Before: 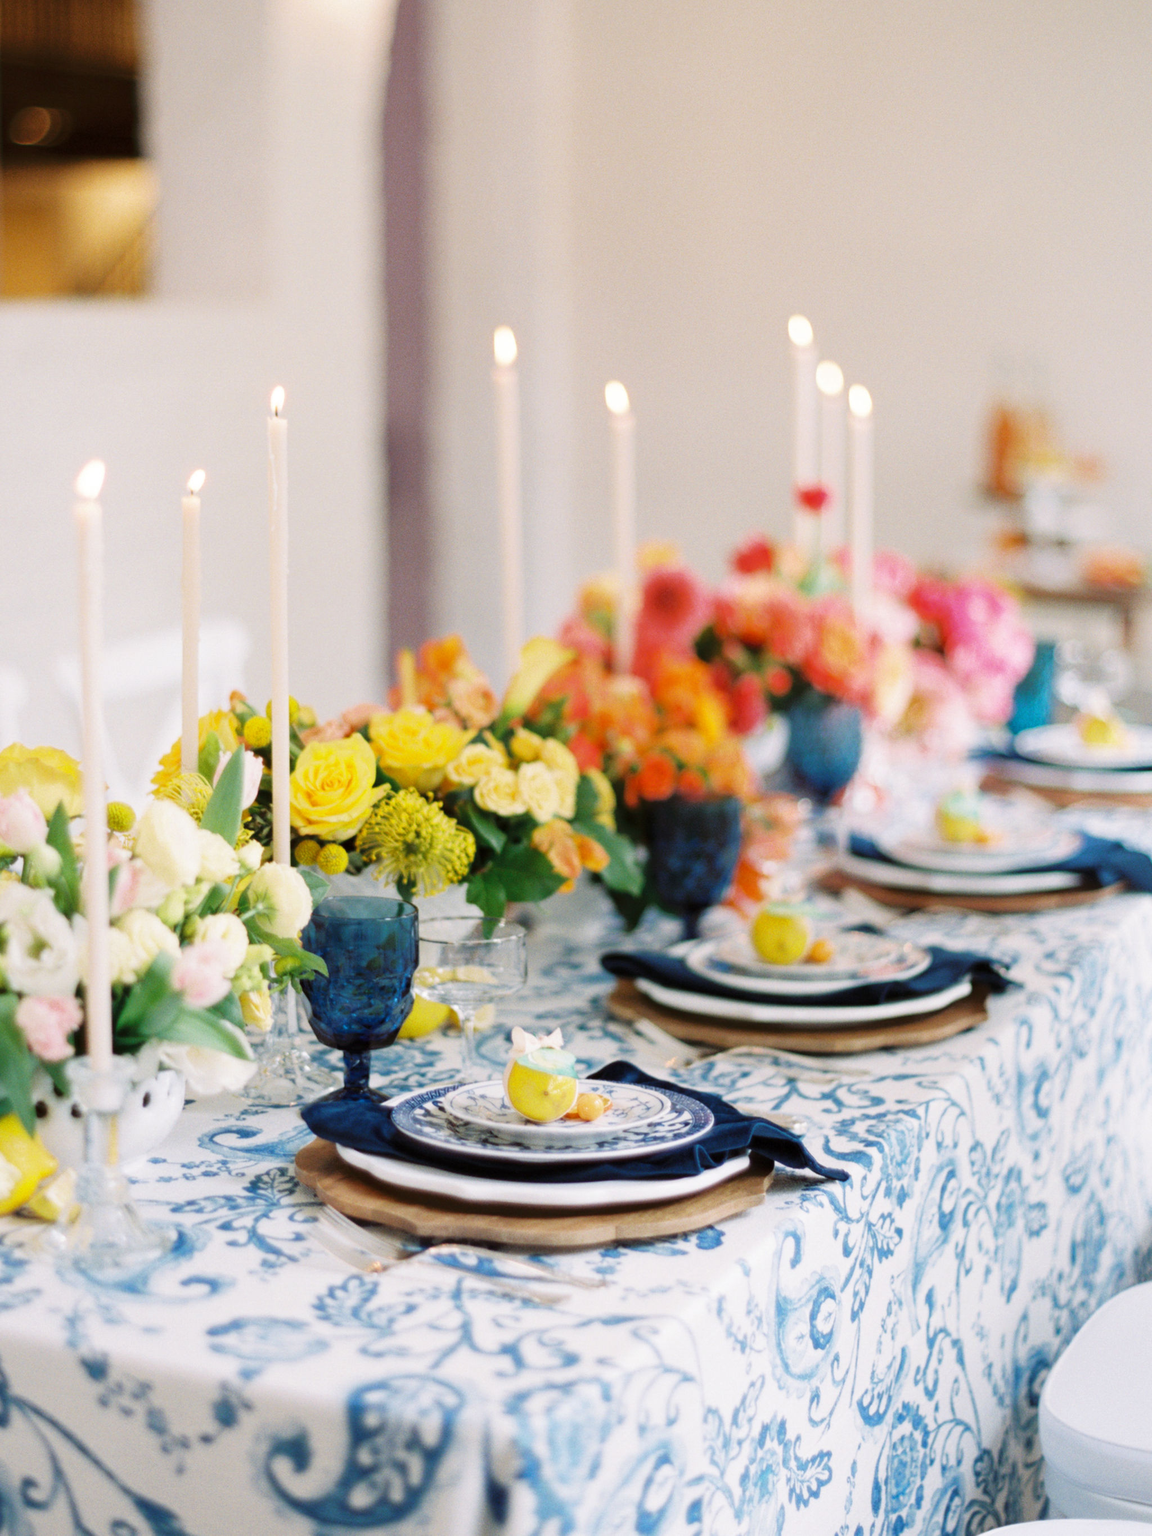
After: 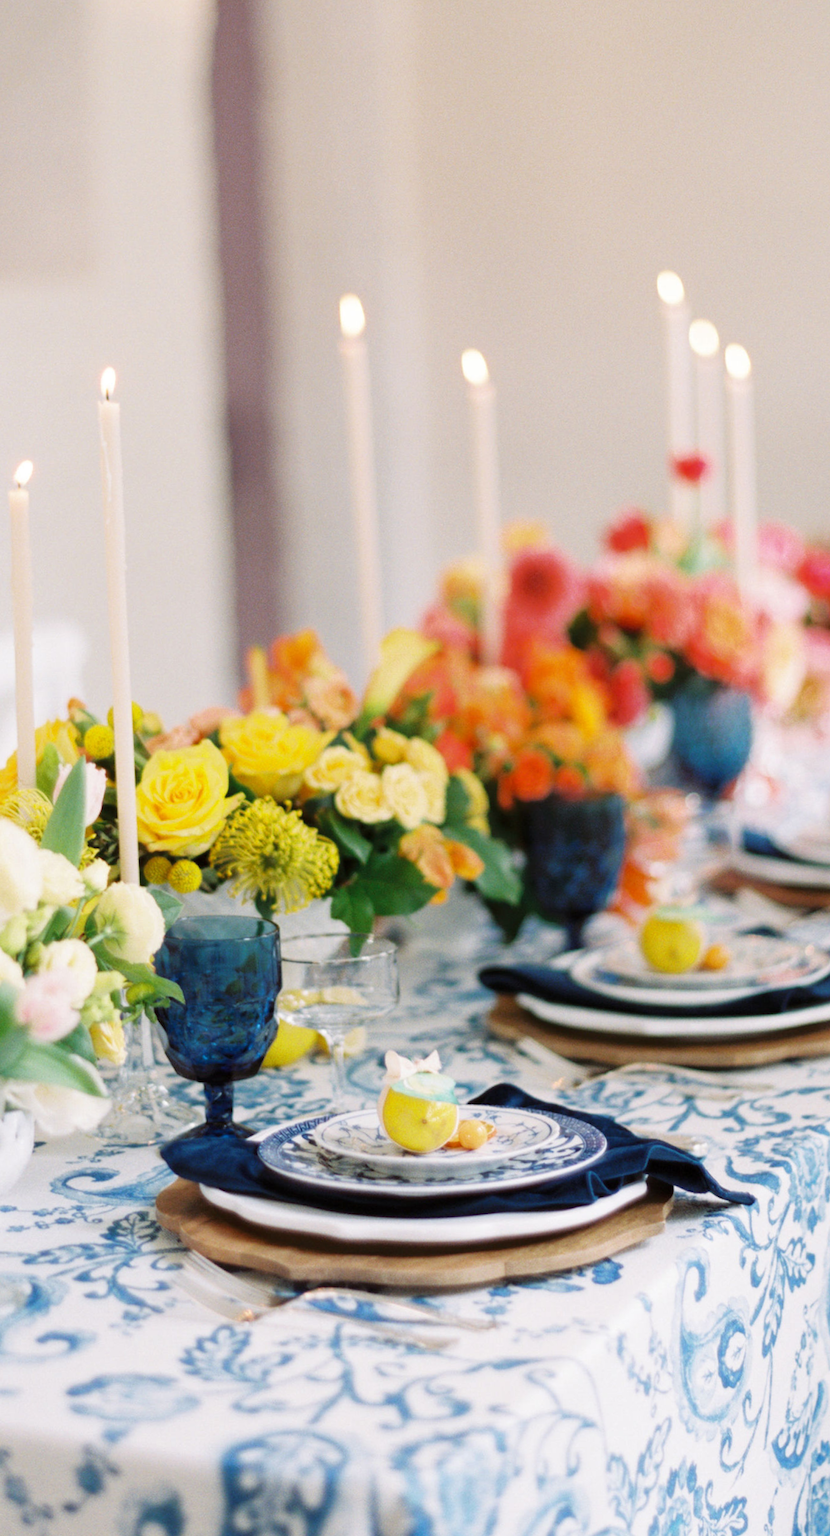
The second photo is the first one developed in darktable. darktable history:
rotate and perspective: rotation -2°, crop left 0.022, crop right 0.978, crop top 0.049, crop bottom 0.951
crop and rotate: left 14.385%, right 18.948%
